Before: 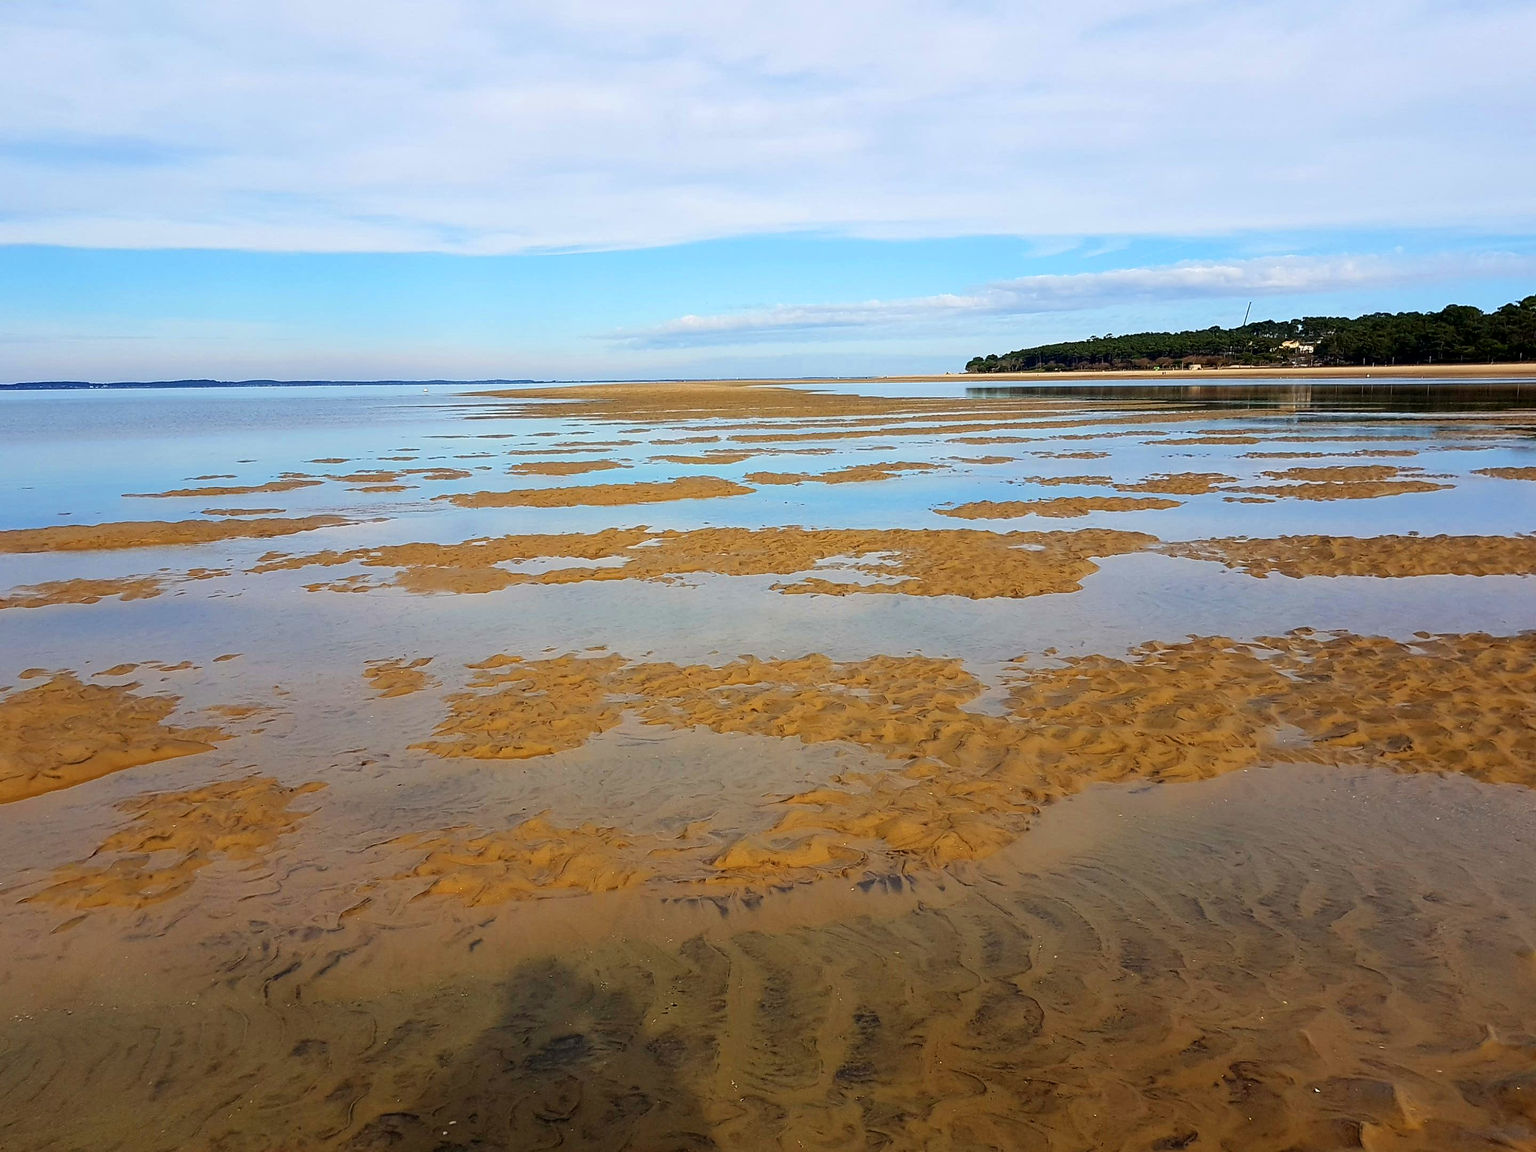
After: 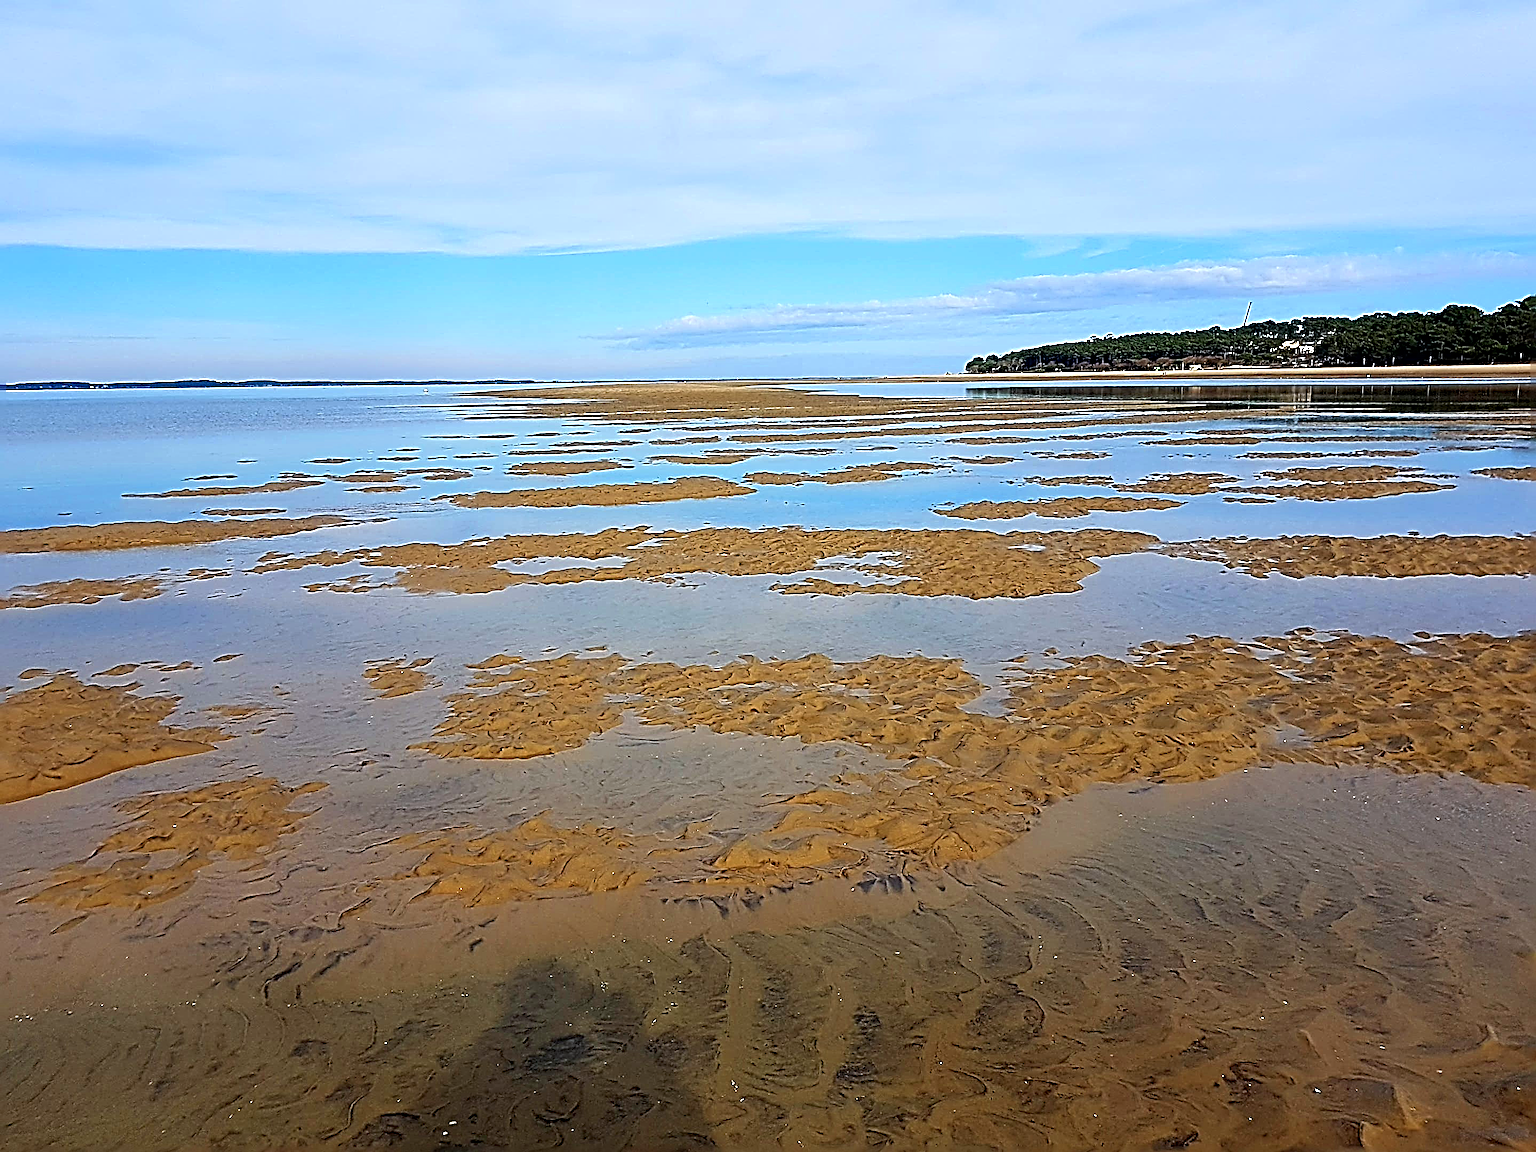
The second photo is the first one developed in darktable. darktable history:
sharpen: radius 4.001, amount 2
color calibration: x 0.367, y 0.376, temperature 4372.25 K
